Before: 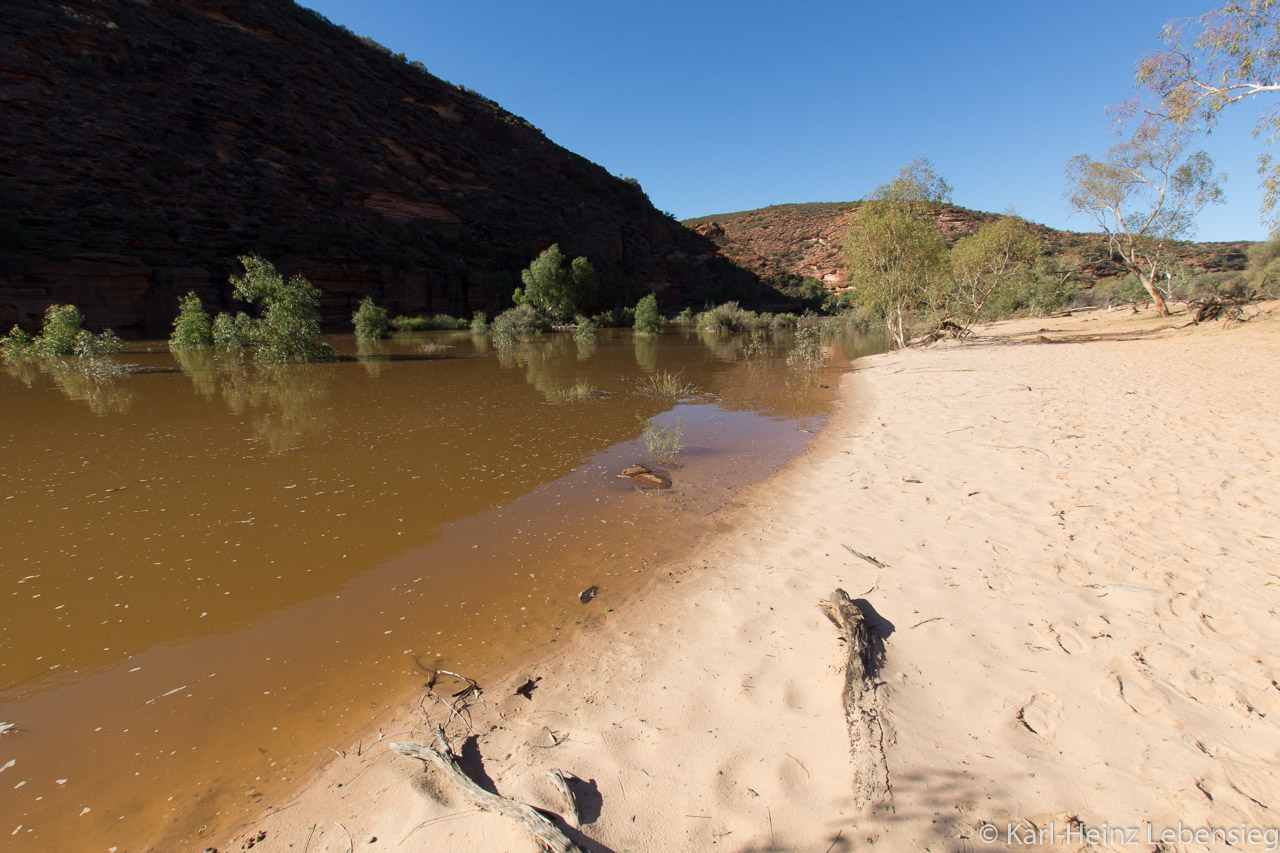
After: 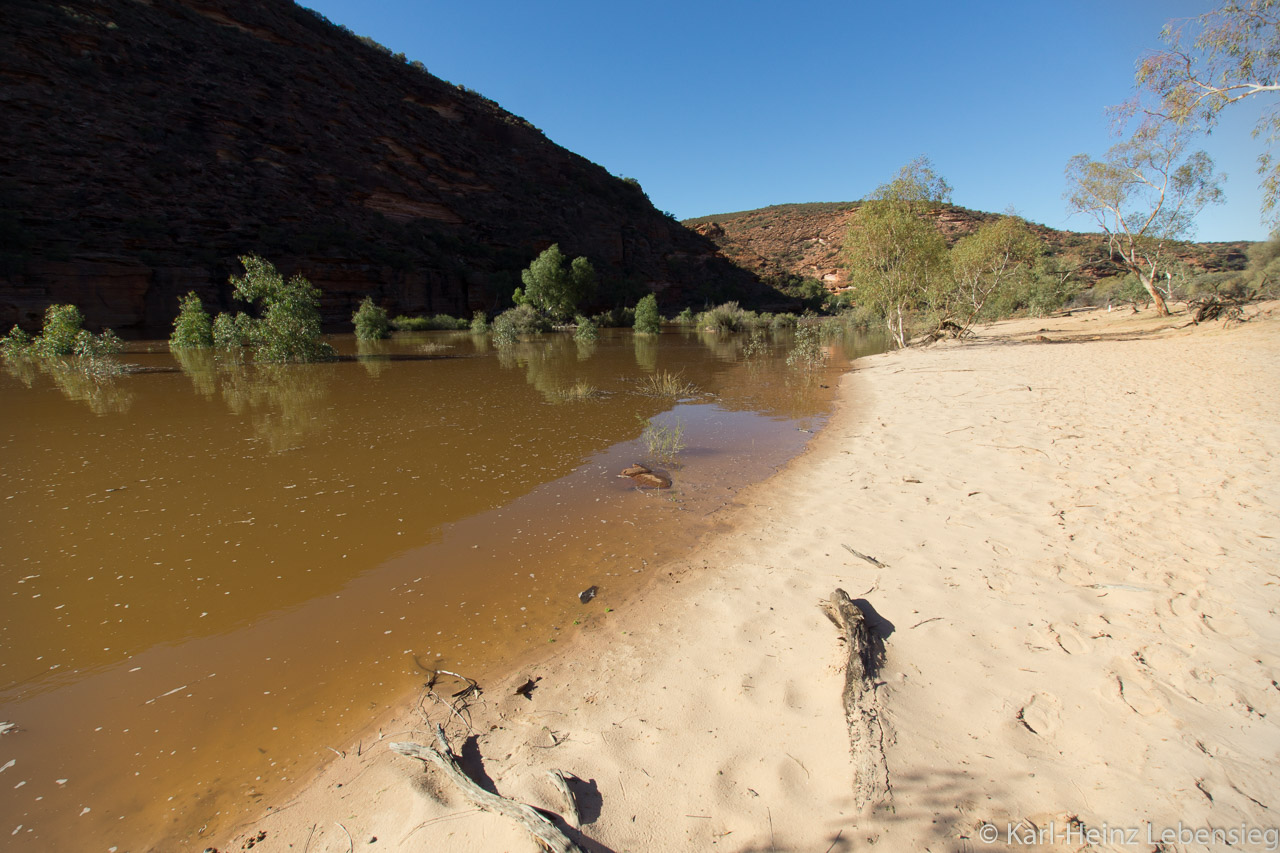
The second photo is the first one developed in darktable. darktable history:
color correction: highlights a* -2.6, highlights b* 2.4
vignetting: fall-off start 91.82%
